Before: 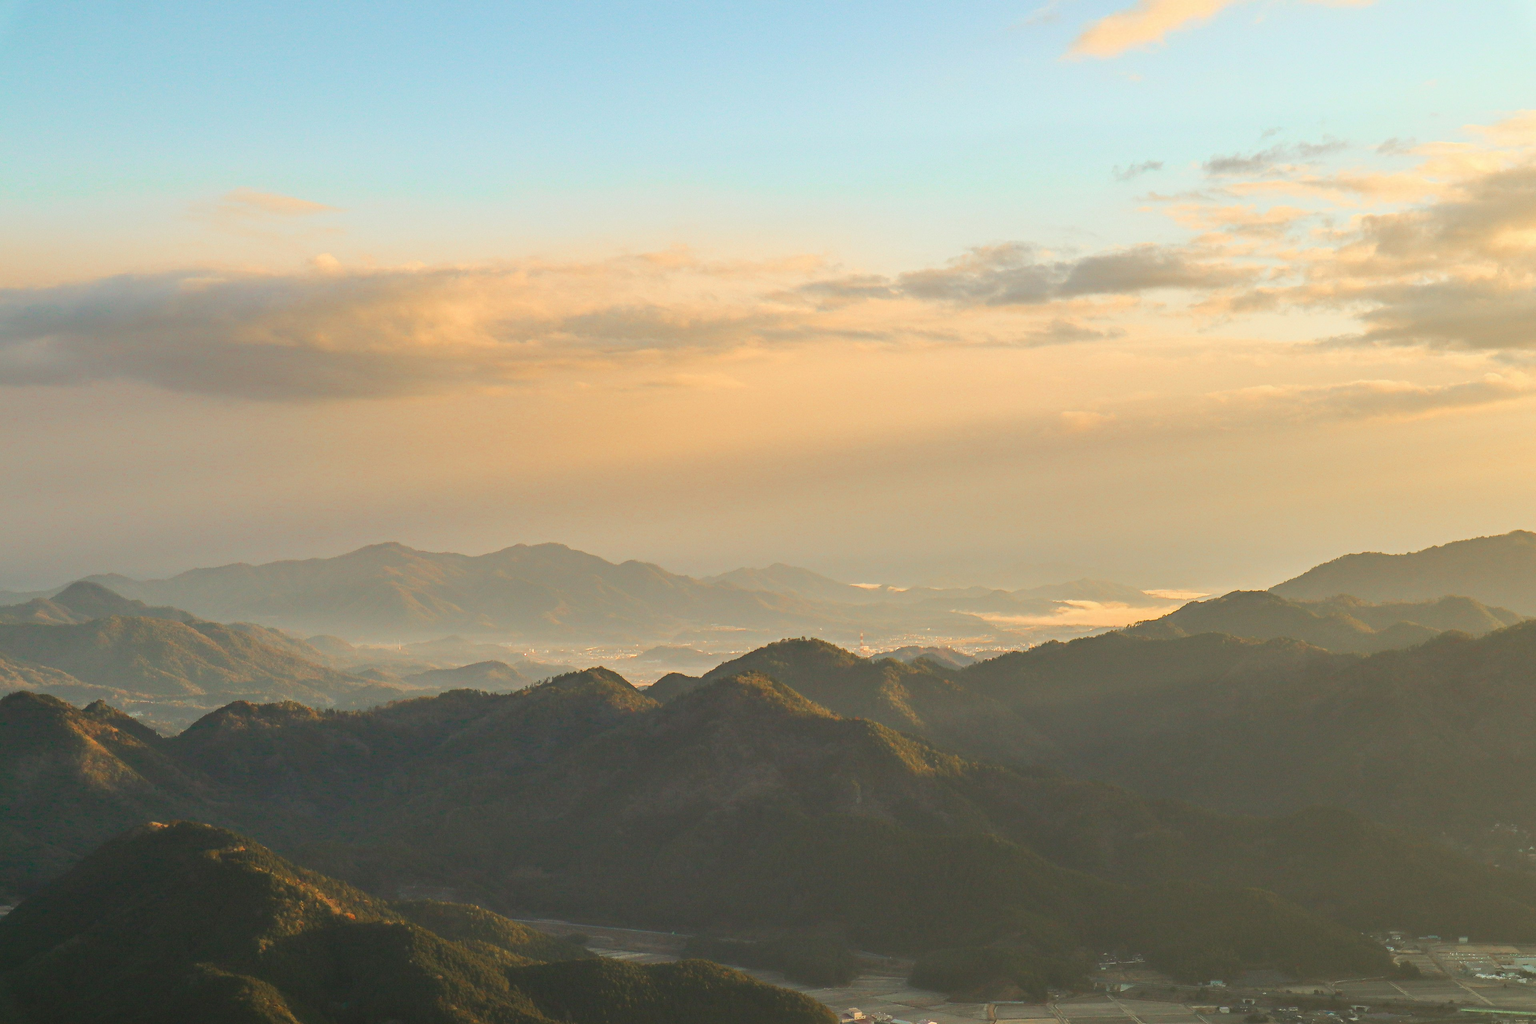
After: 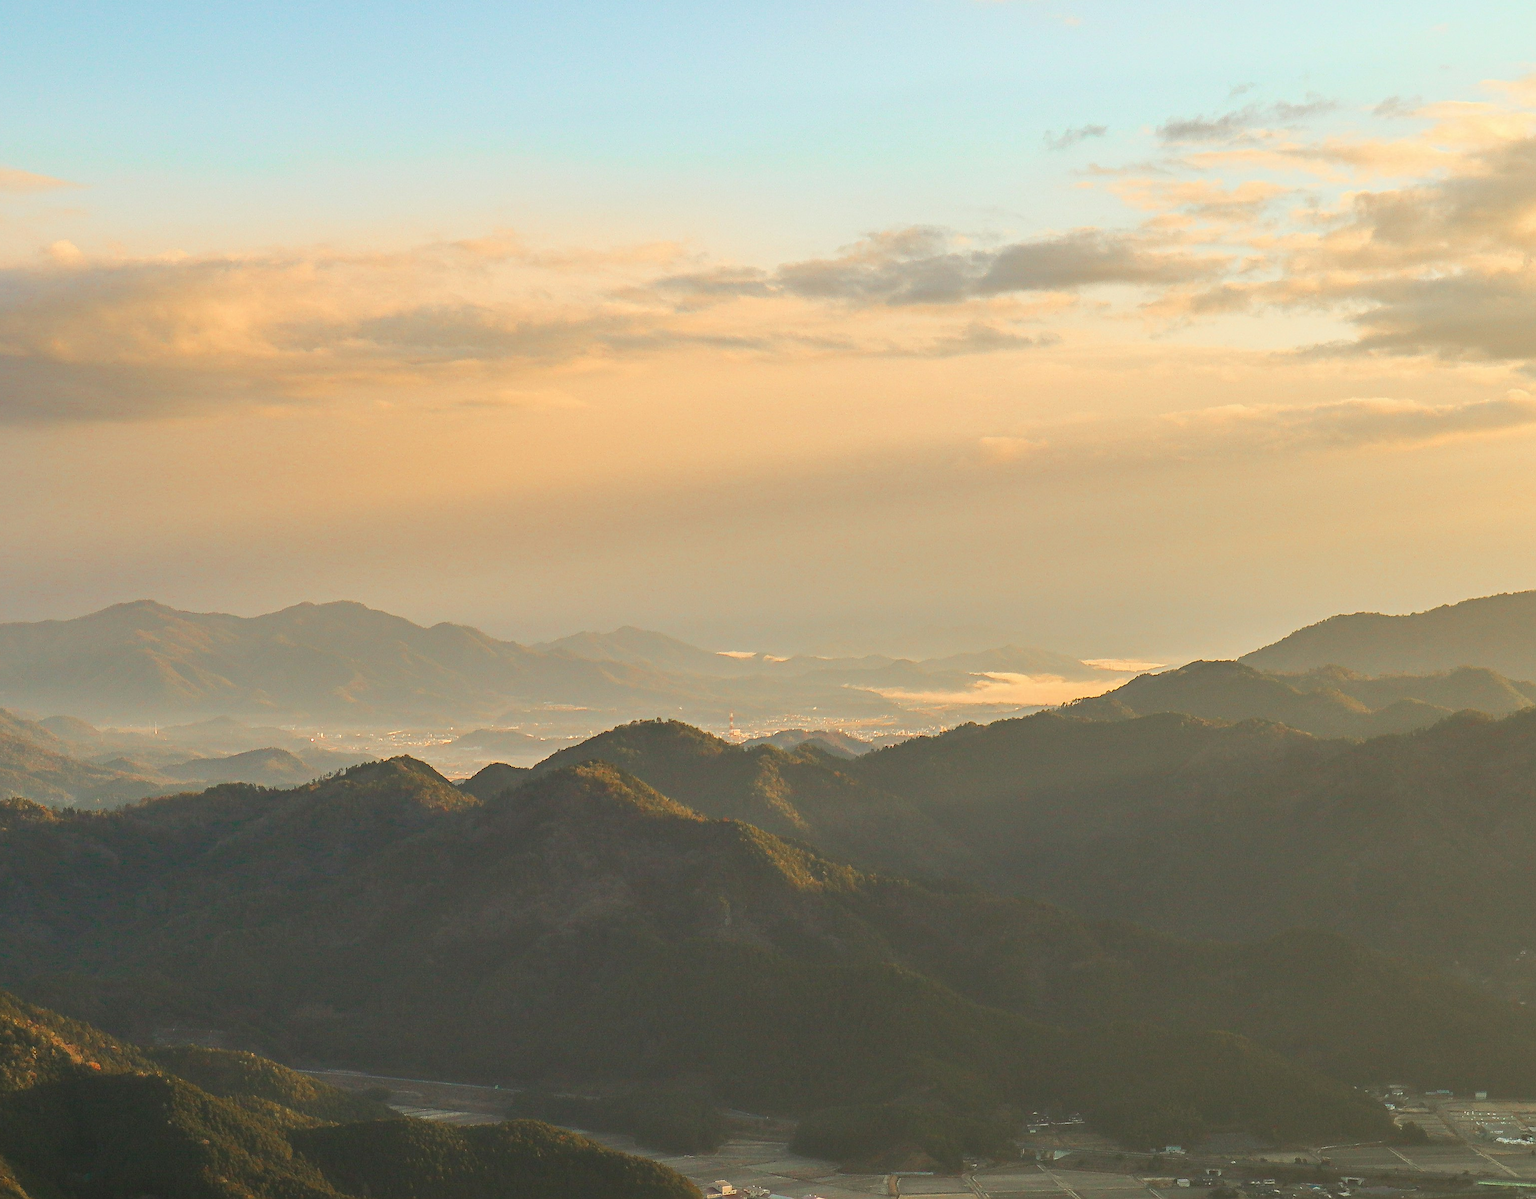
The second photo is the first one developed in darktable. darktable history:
sharpen: on, module defaults
crop and rotate: left 17.894%, top 5.966%, right 1.844%
